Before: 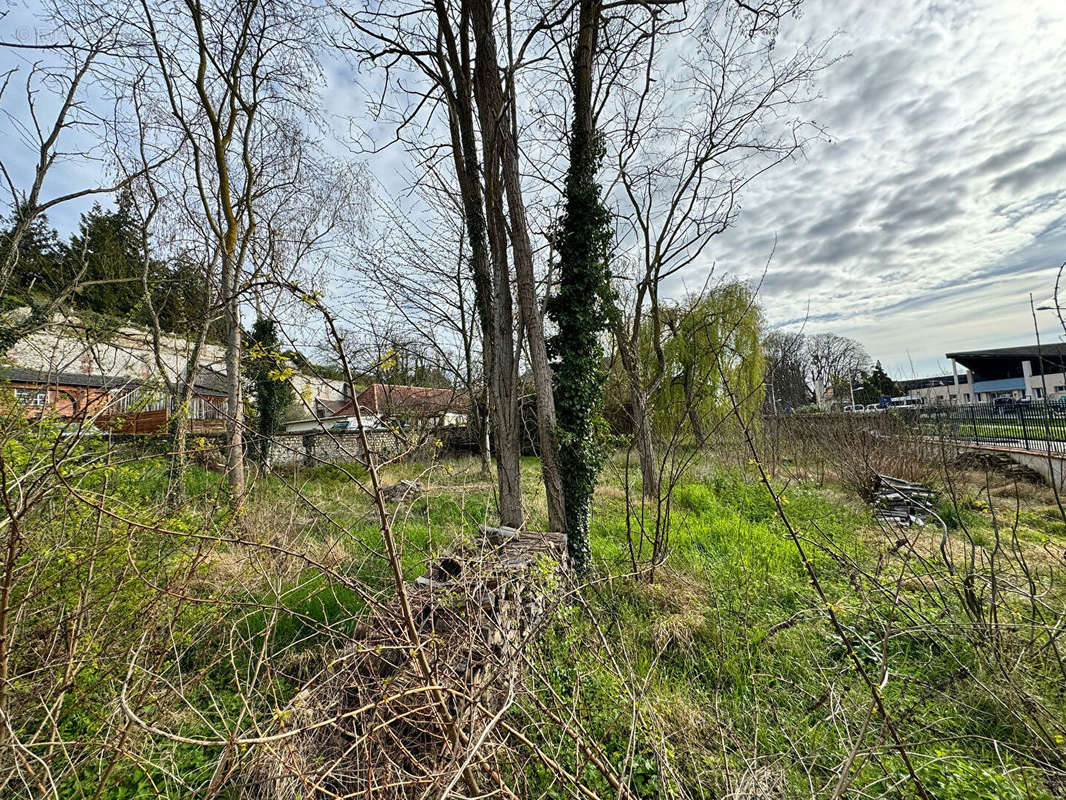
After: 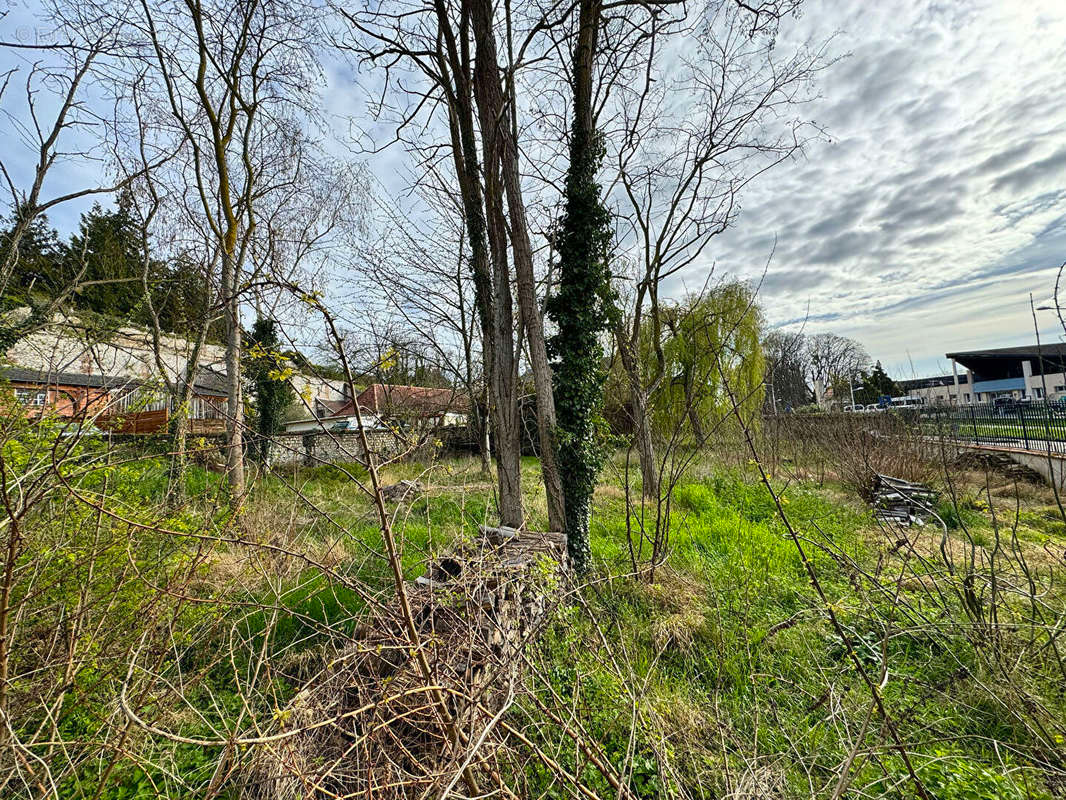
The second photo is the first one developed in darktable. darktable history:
contrast brightness saturation: contrast 0.037, saturation 0.151
